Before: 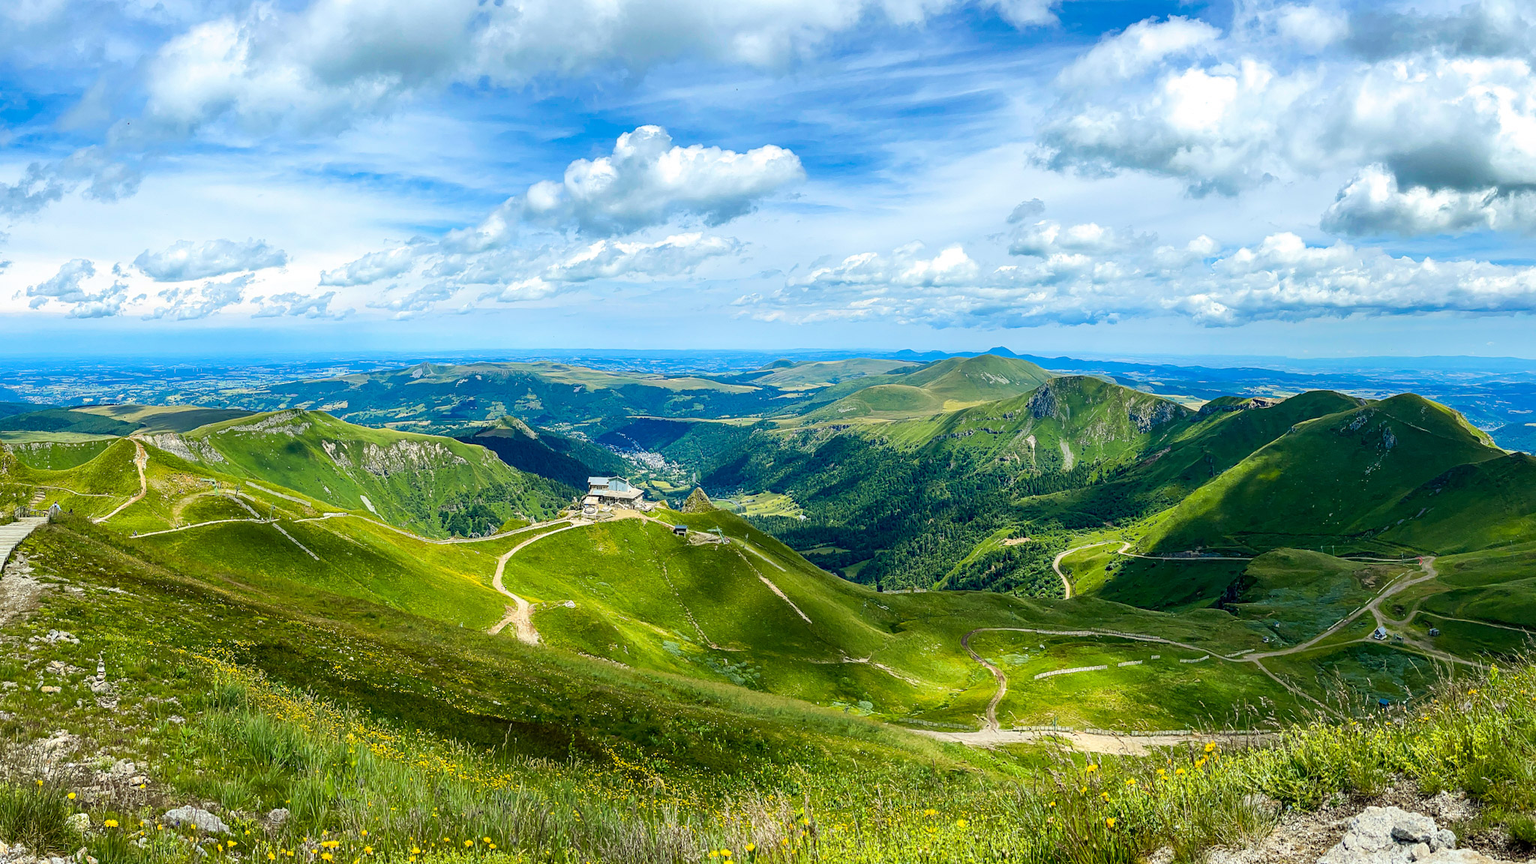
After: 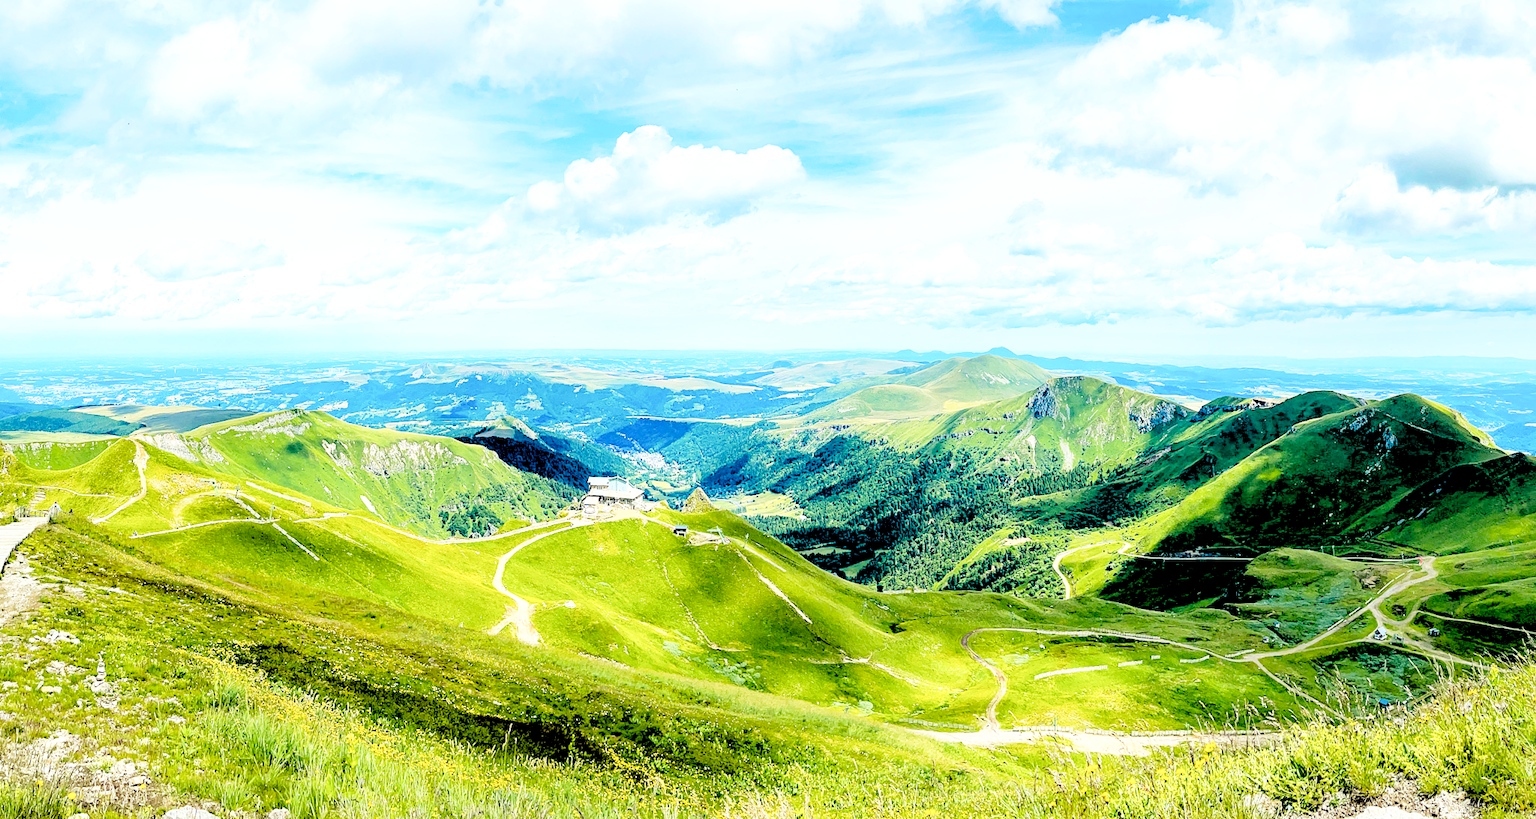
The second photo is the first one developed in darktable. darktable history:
exposure: exposure 0.2 EV, compensate highlight preservation false
crop and rotate: top 0%, bottom 5.097%
rgb levels: levels [[0.027, 0.429, 0.996], [0, 0.5, 1], [0, 0.5, 1]]
base curve: curves: ch0 [(0, 0) (0.008, 0.007) (0.022, 0.029) (0.048, 0.089) (0.092, 0.197) (0.191, 0.399) (0.275, 0.534) (0.357, 0.65) (0.477, 0.78) (0.542, 0.833) (0.799, 0.973) (1, 1)], preserve colors none
